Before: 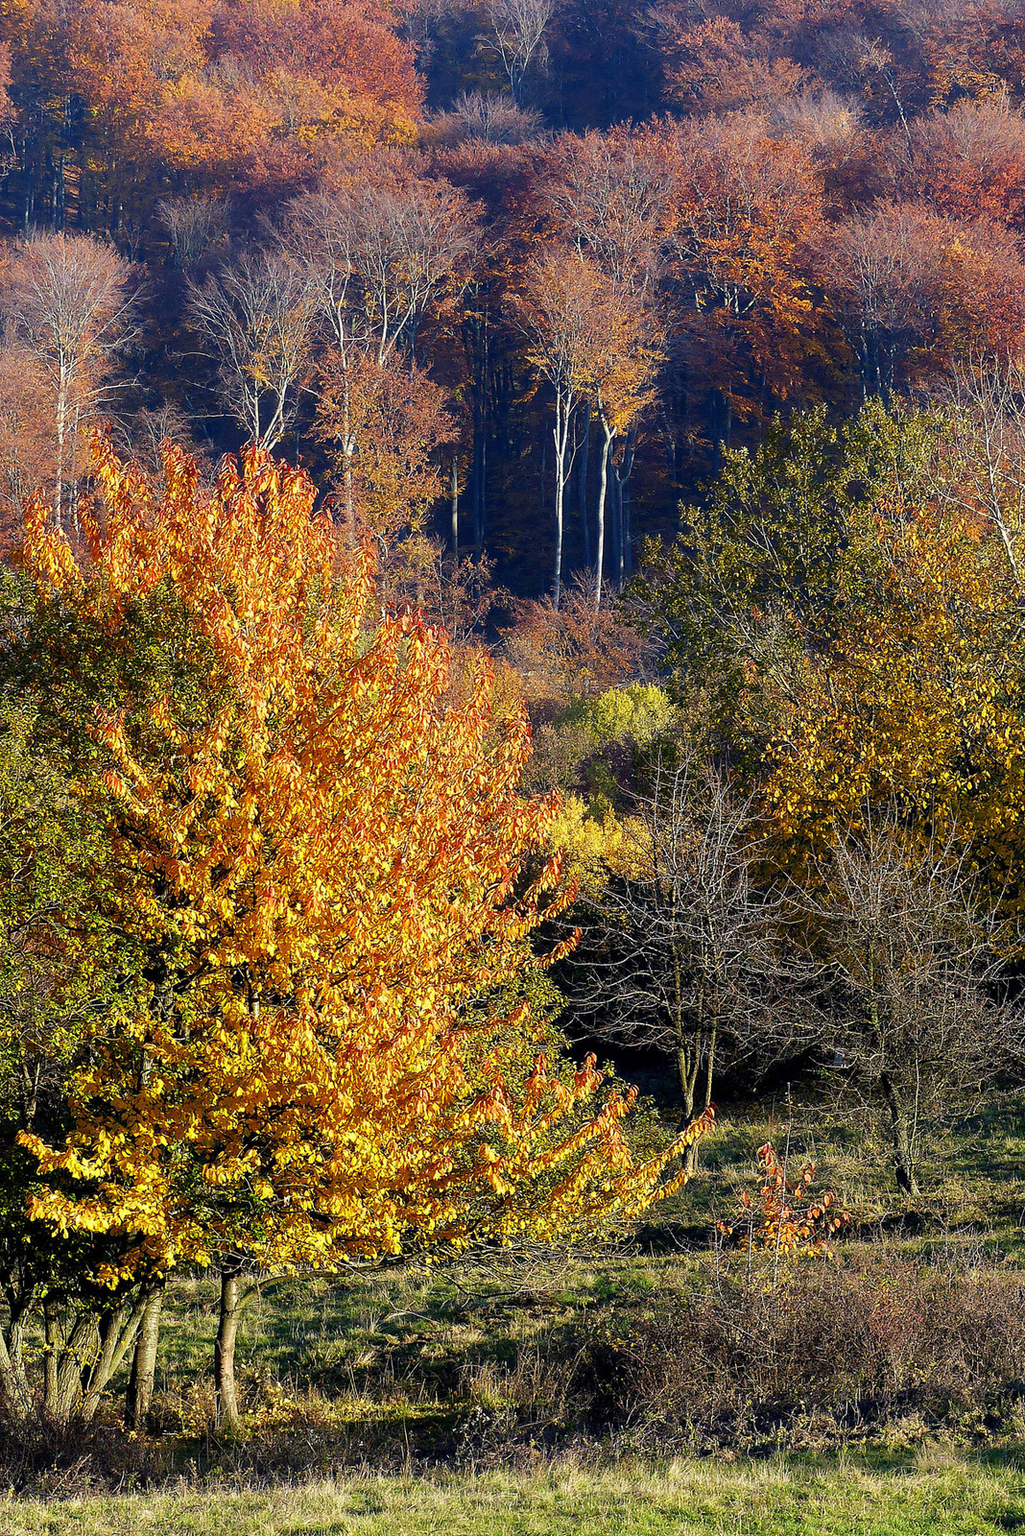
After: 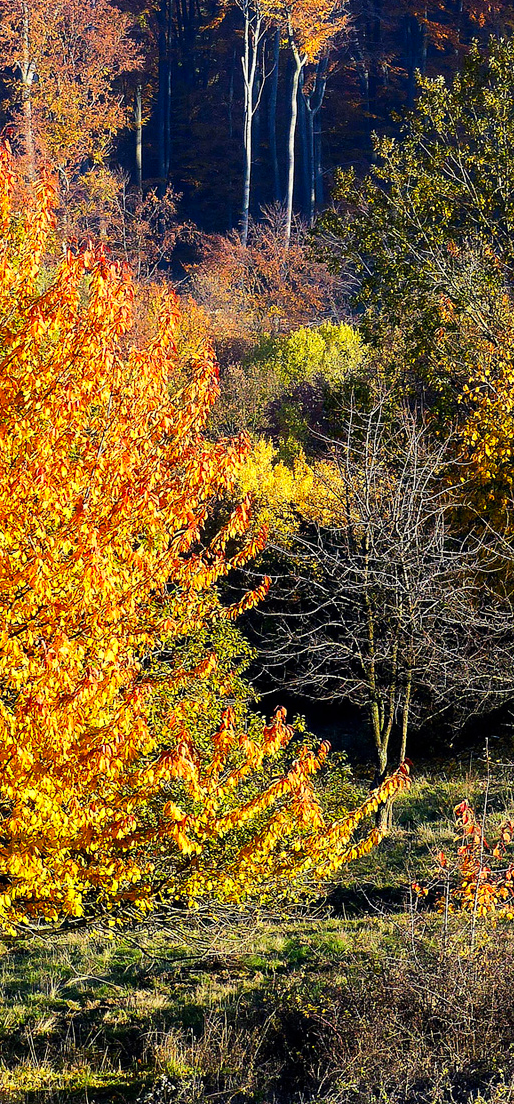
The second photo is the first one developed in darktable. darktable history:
tone curve: curves: ch0 [(0, 0) (0.071, 0.047) (0.266, 0.26) (0.483, 0.554) (0.753, 0.811) (1, 0.983)]; ch1 [(0, 0) (0.346, 0.307) (0.408, 0.387) (0.463, 0.465) (0.482, 0.493) (0.502, 0.5) (0.517, 0.502) (0.55, 0.548) (0.597, 0.61) (0.651, 0.698) (1, 1)]; ch2 [(0, 0) (0.346, 0.34) (0.434, 0.46) (0.485, 0.494) (0.5, 0.494) (0.517, 0.506) (0.526, 0.545) (0.583, 0.61) (0.625, 0.659) (1, 1)]
contrast brightness saturation: contrast 0.041, saturation 0.162
crop: left 31.398%, top 24.421%, right 20.39%, bottom 6.549%
